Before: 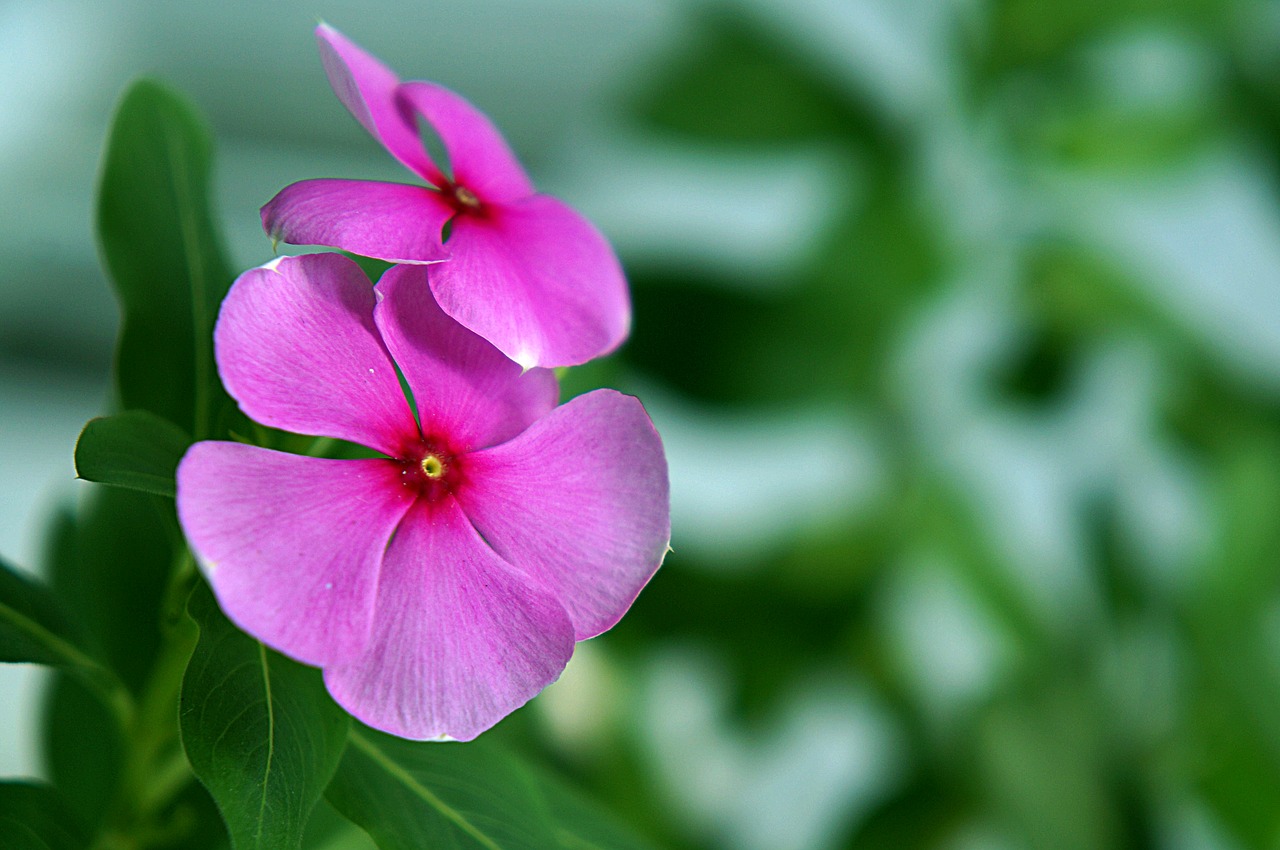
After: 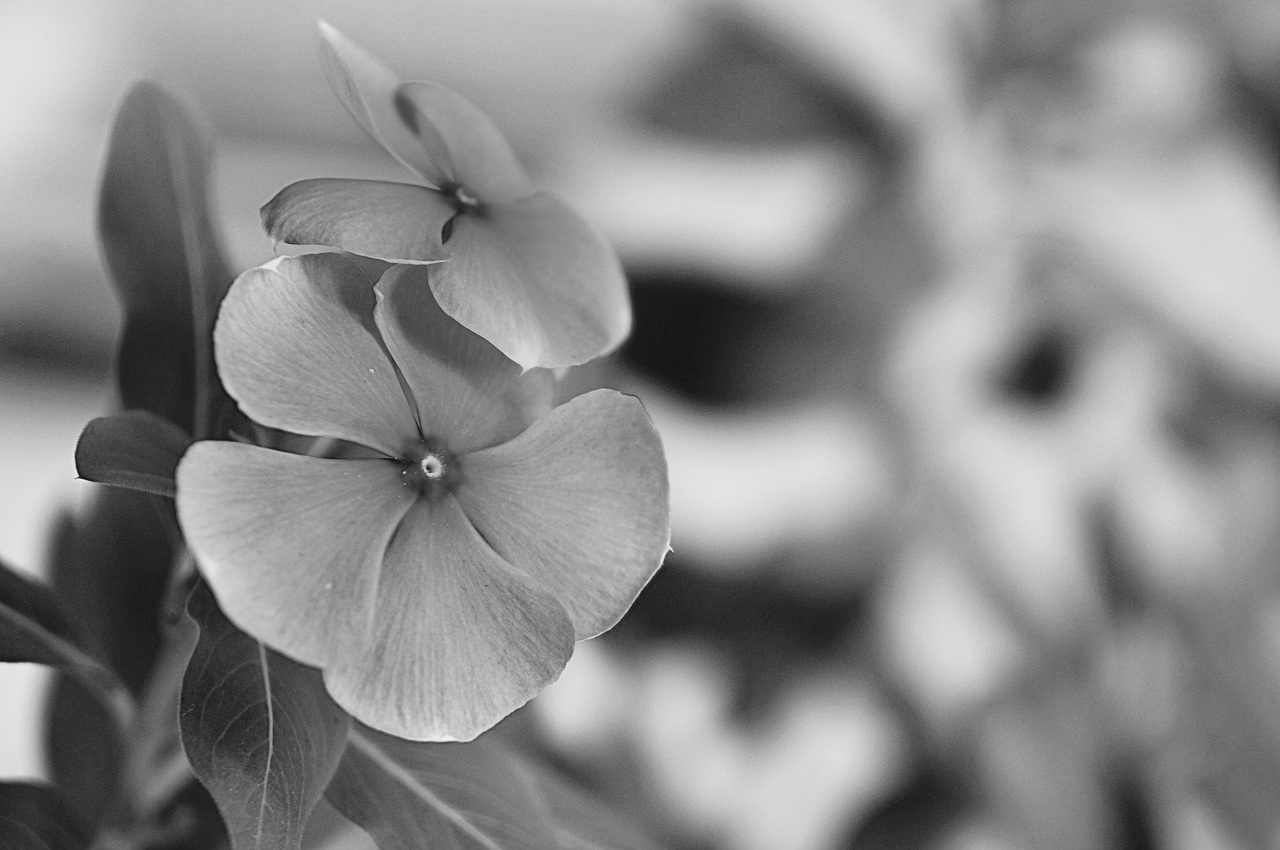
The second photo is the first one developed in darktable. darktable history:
base curve: curves: ch0 [(0, 0) (0.028, 0.03) (0.121, 0.232) (0.46, 0.748) (0.859, 0.968) (1, 1)], preserve colors none
monochrome: a -92.57, b 58.91
